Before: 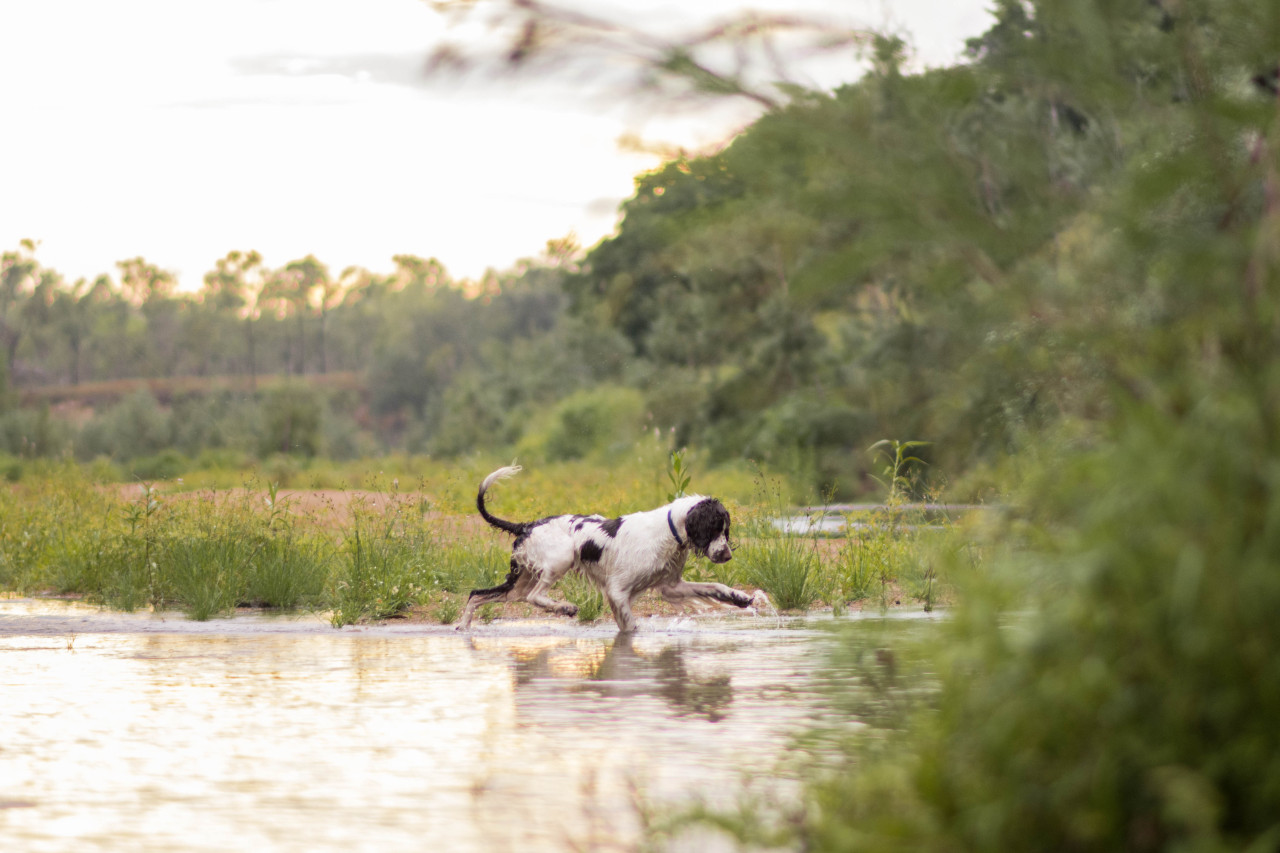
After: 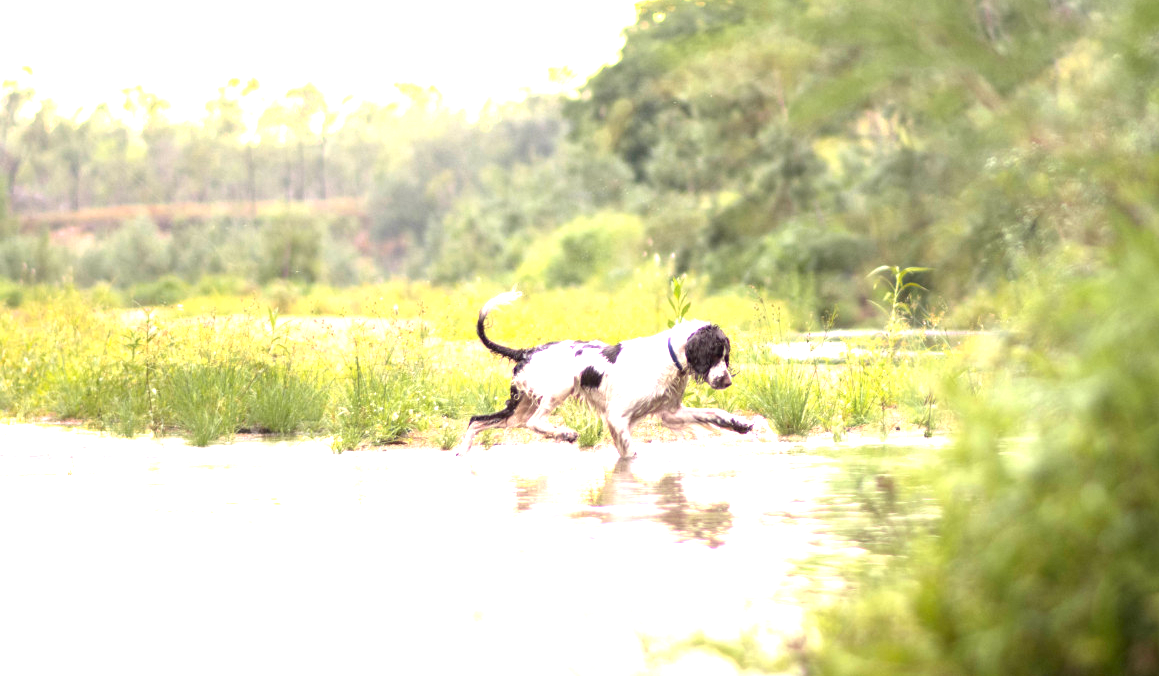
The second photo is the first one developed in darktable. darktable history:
crop: top 20.428%, right 9.408%, bottom 0.302%
exposure: black level correction 0.001, exposure 1.645 EV, compensate exposure bias true, compensate highlight preservation false
tone equalizer: on, module defaults
